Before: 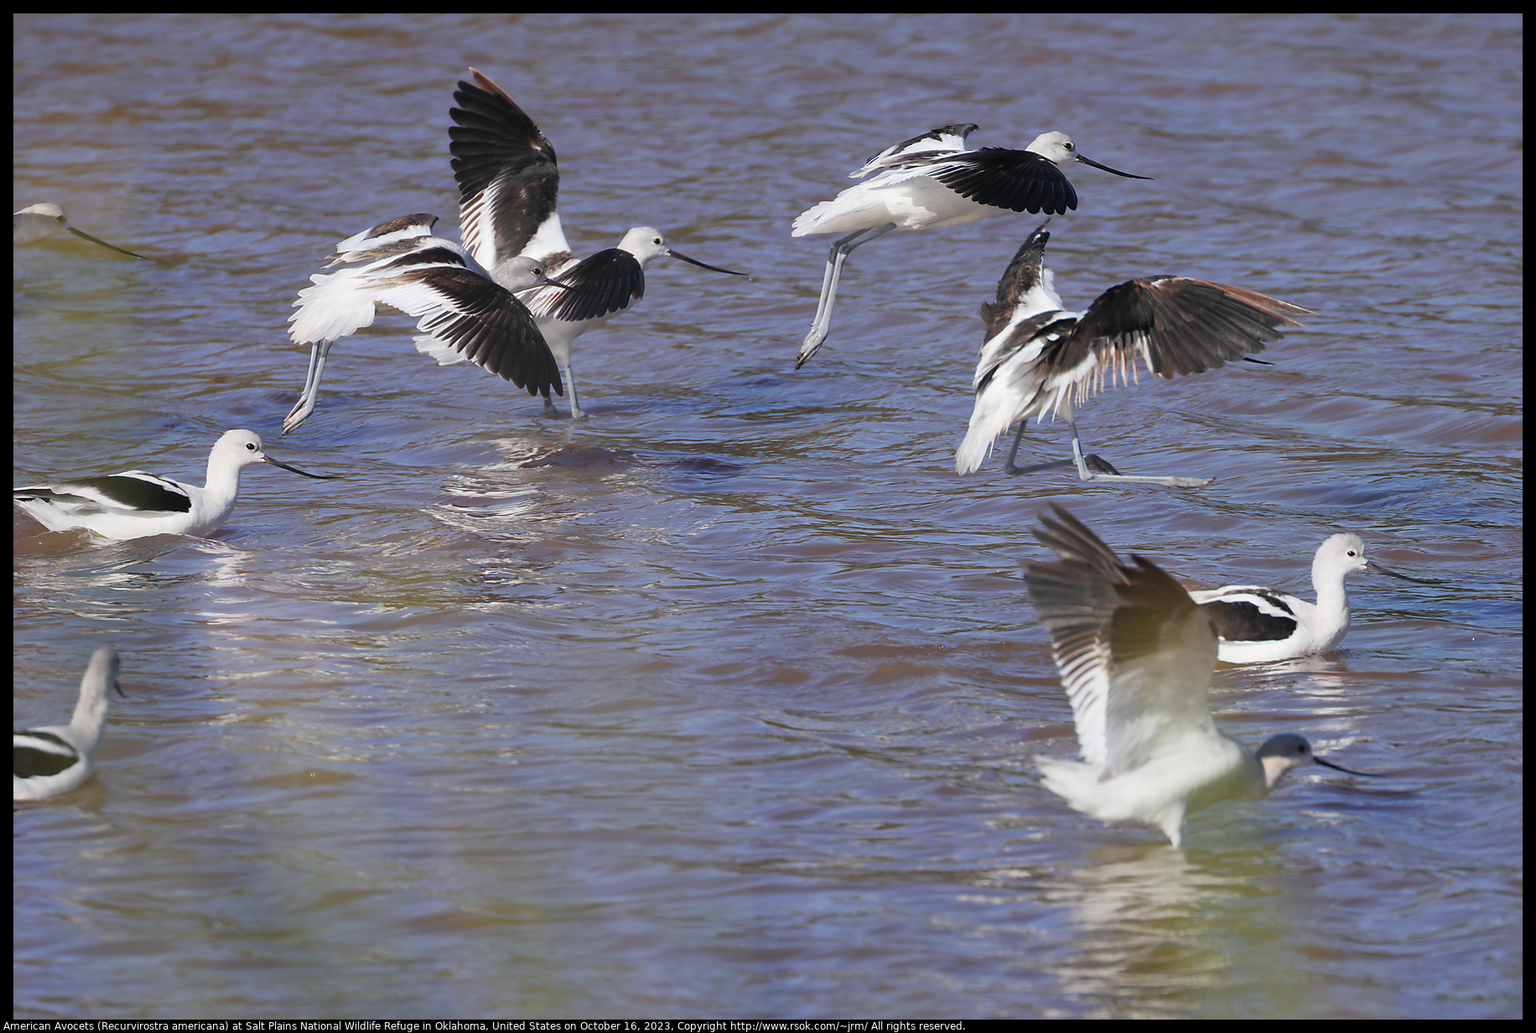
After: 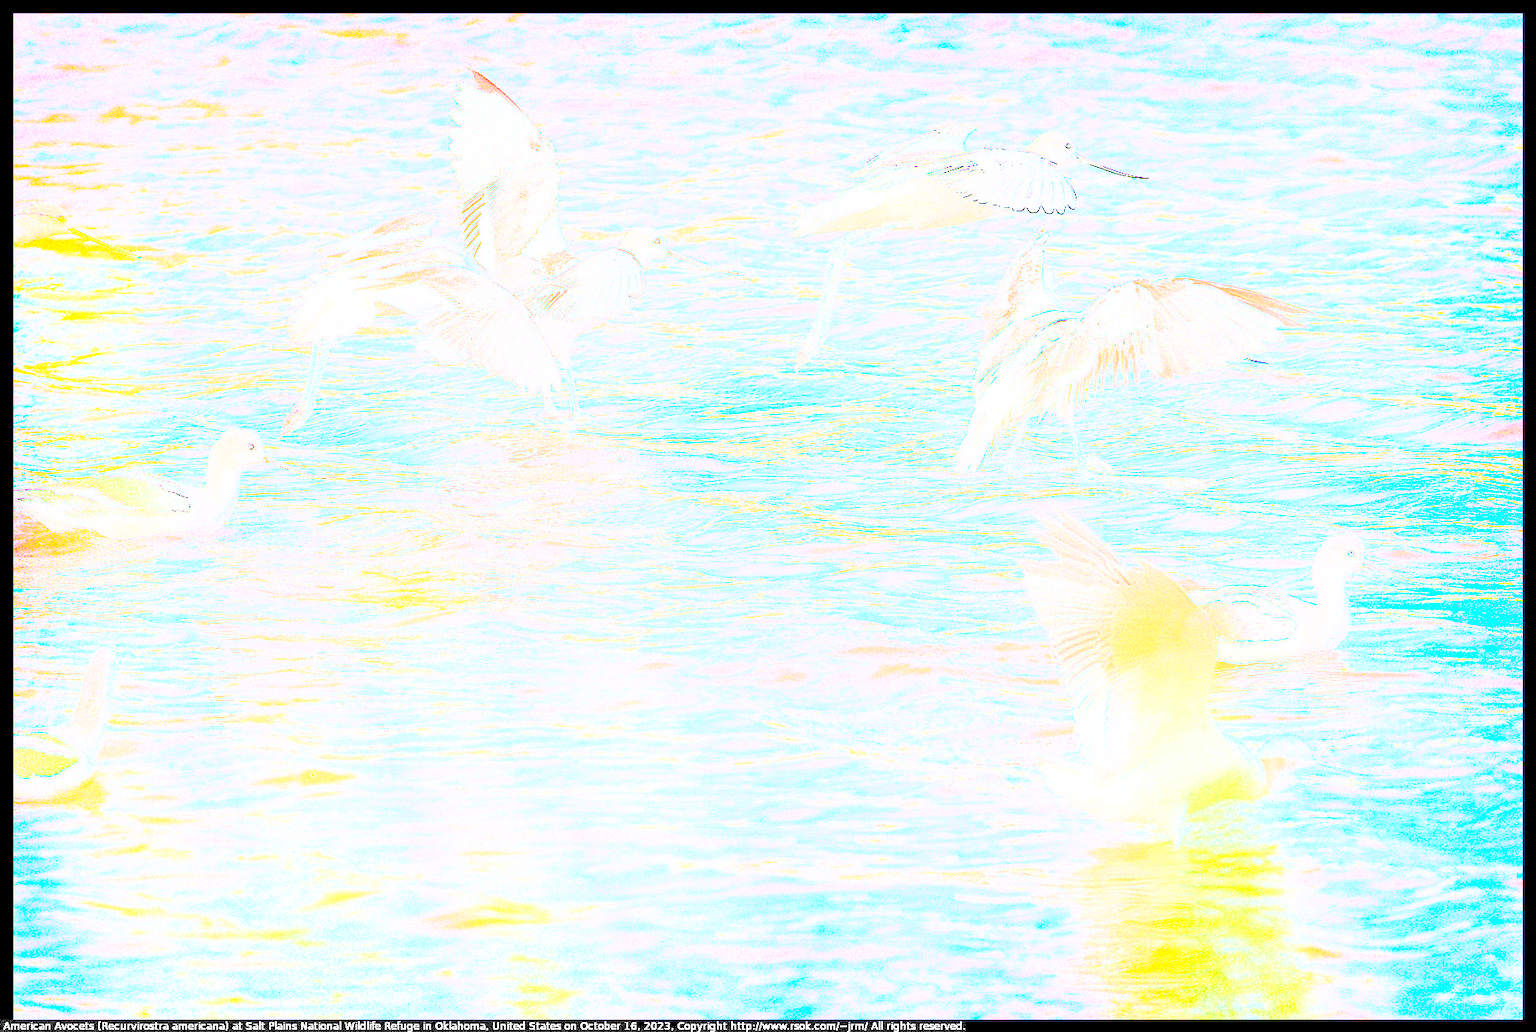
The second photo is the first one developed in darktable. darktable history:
exposure: exposure 7.956 EV, compensate highlight preservation false
shadows and highlights: soften with gaussian
